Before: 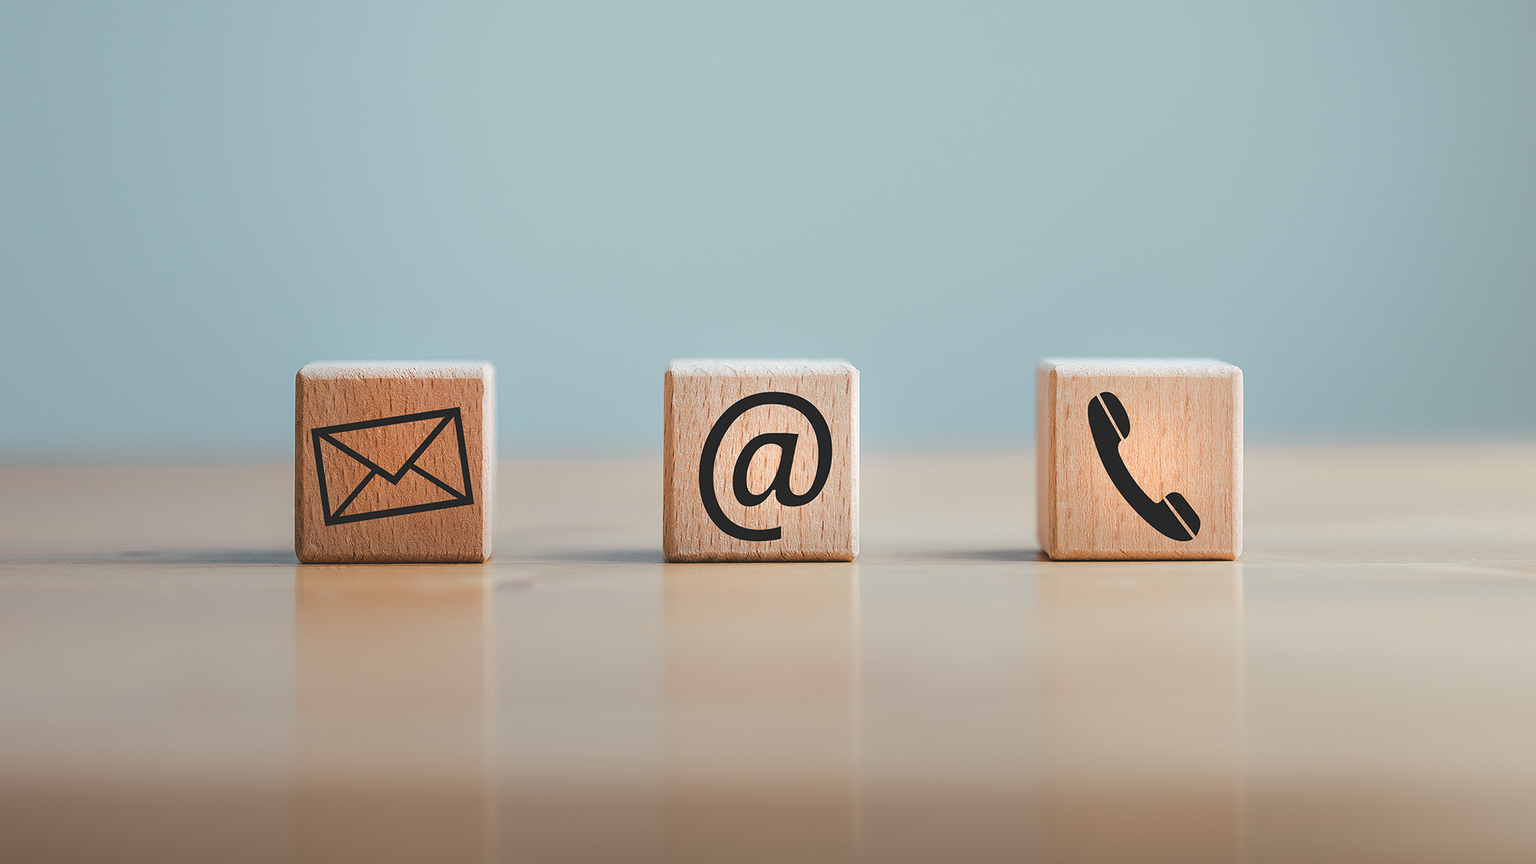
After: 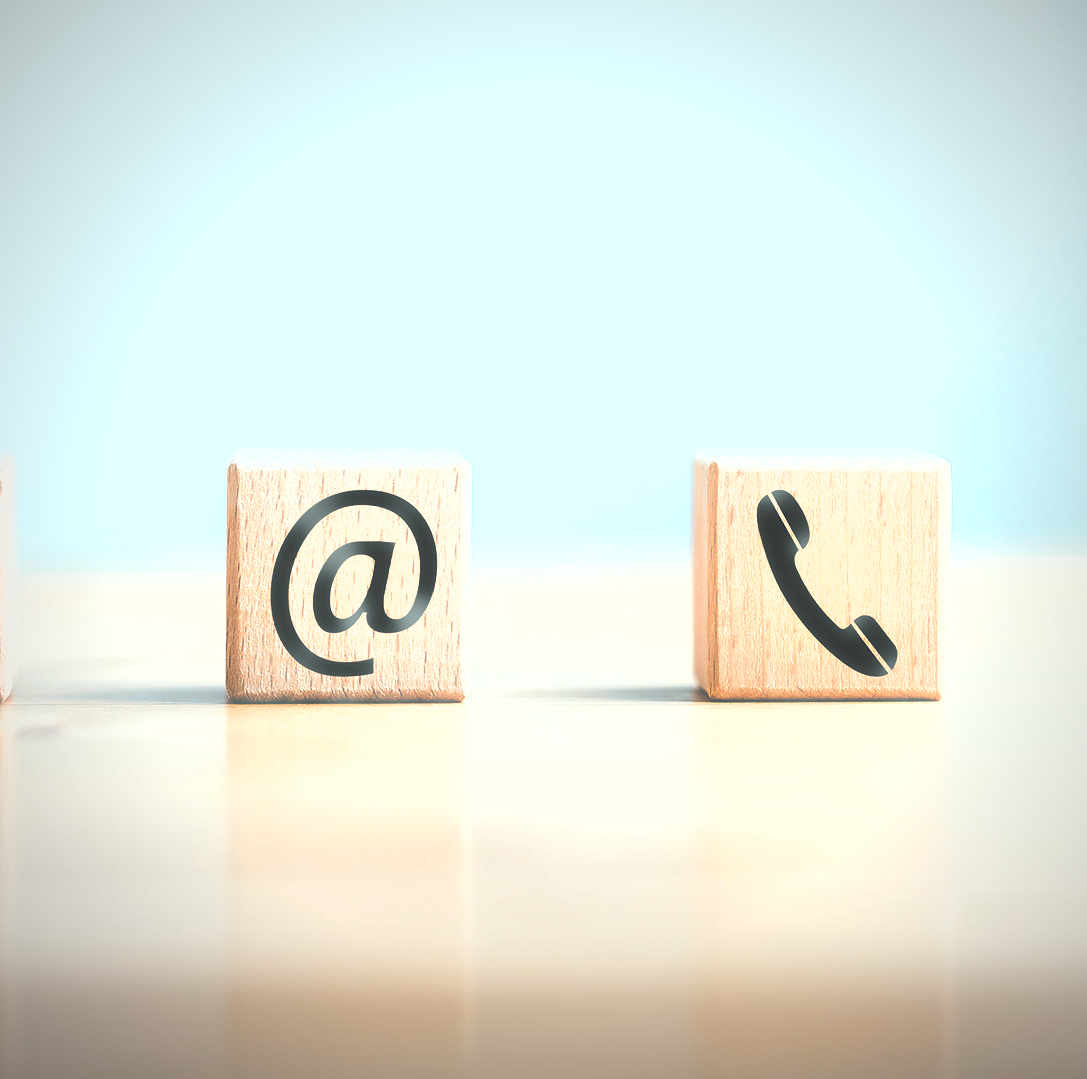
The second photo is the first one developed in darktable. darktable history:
haze removal: strength -0.9, distance 0.225, compatibility mode true, adaptive false
crop: left 31.458%, top 0%, right 11.876%
vignetting: fall-off radius 60.92%
color balance rgb: linear chroma grading › global chroma 10%, perceptual saturation grading › global saturation 40%, perceptual brilliance grading › global brilliance 30%, global vibrance 20%
shadows and highlights: shadows 29.32, highlights -29.32, low approximation 0.01, soften with gaussian
